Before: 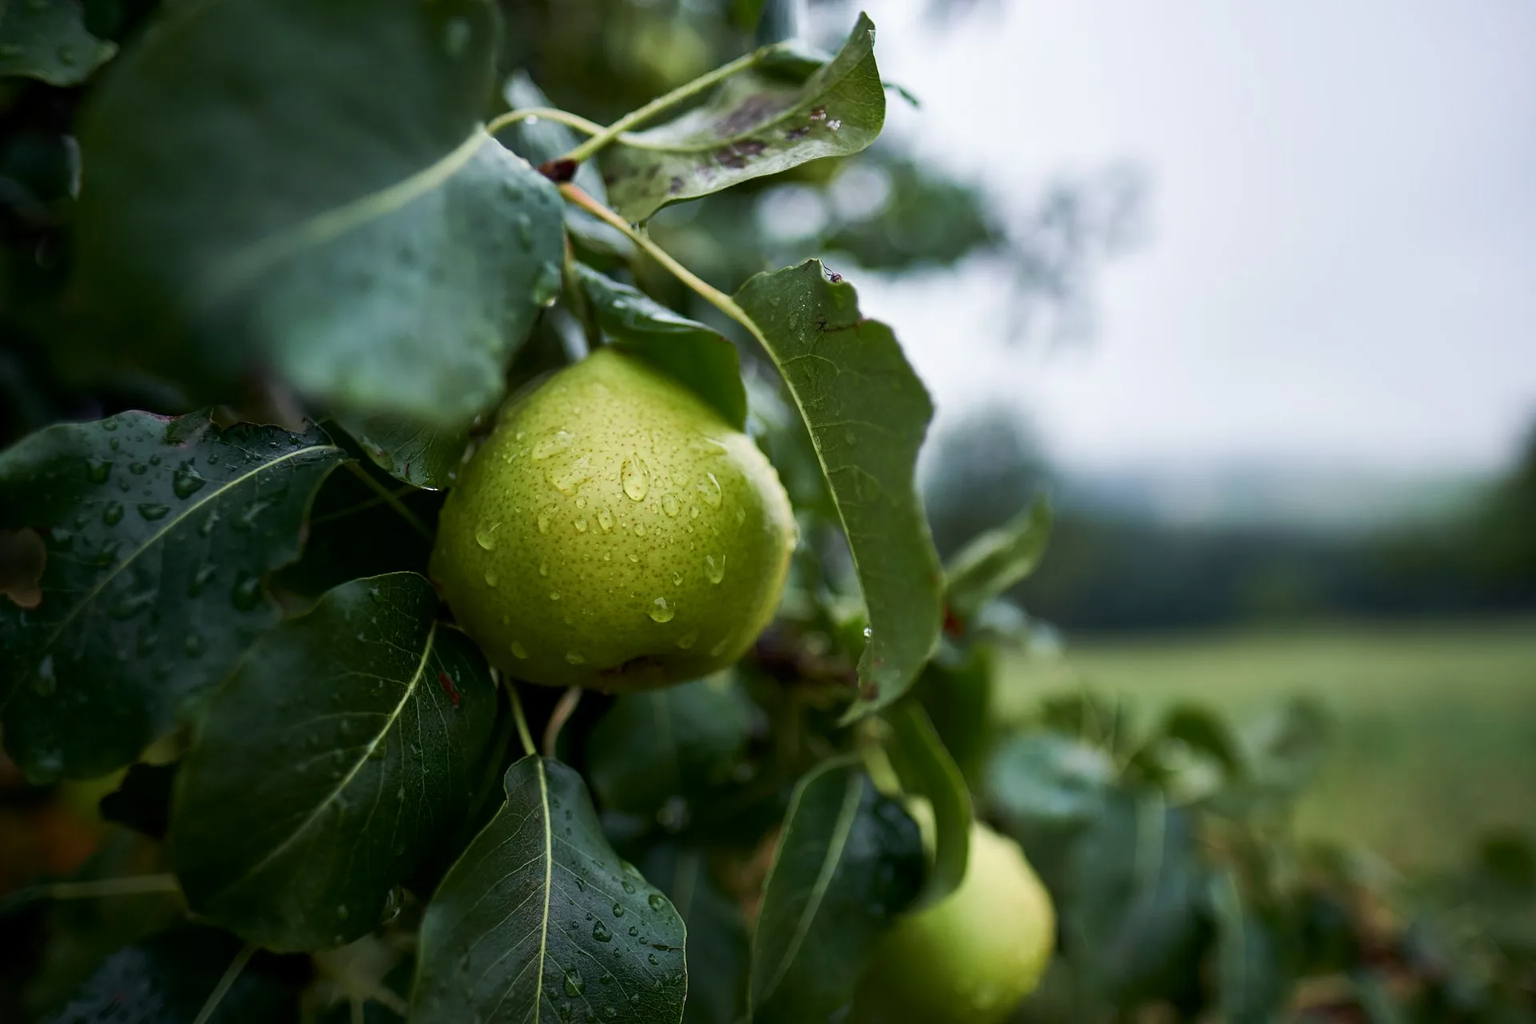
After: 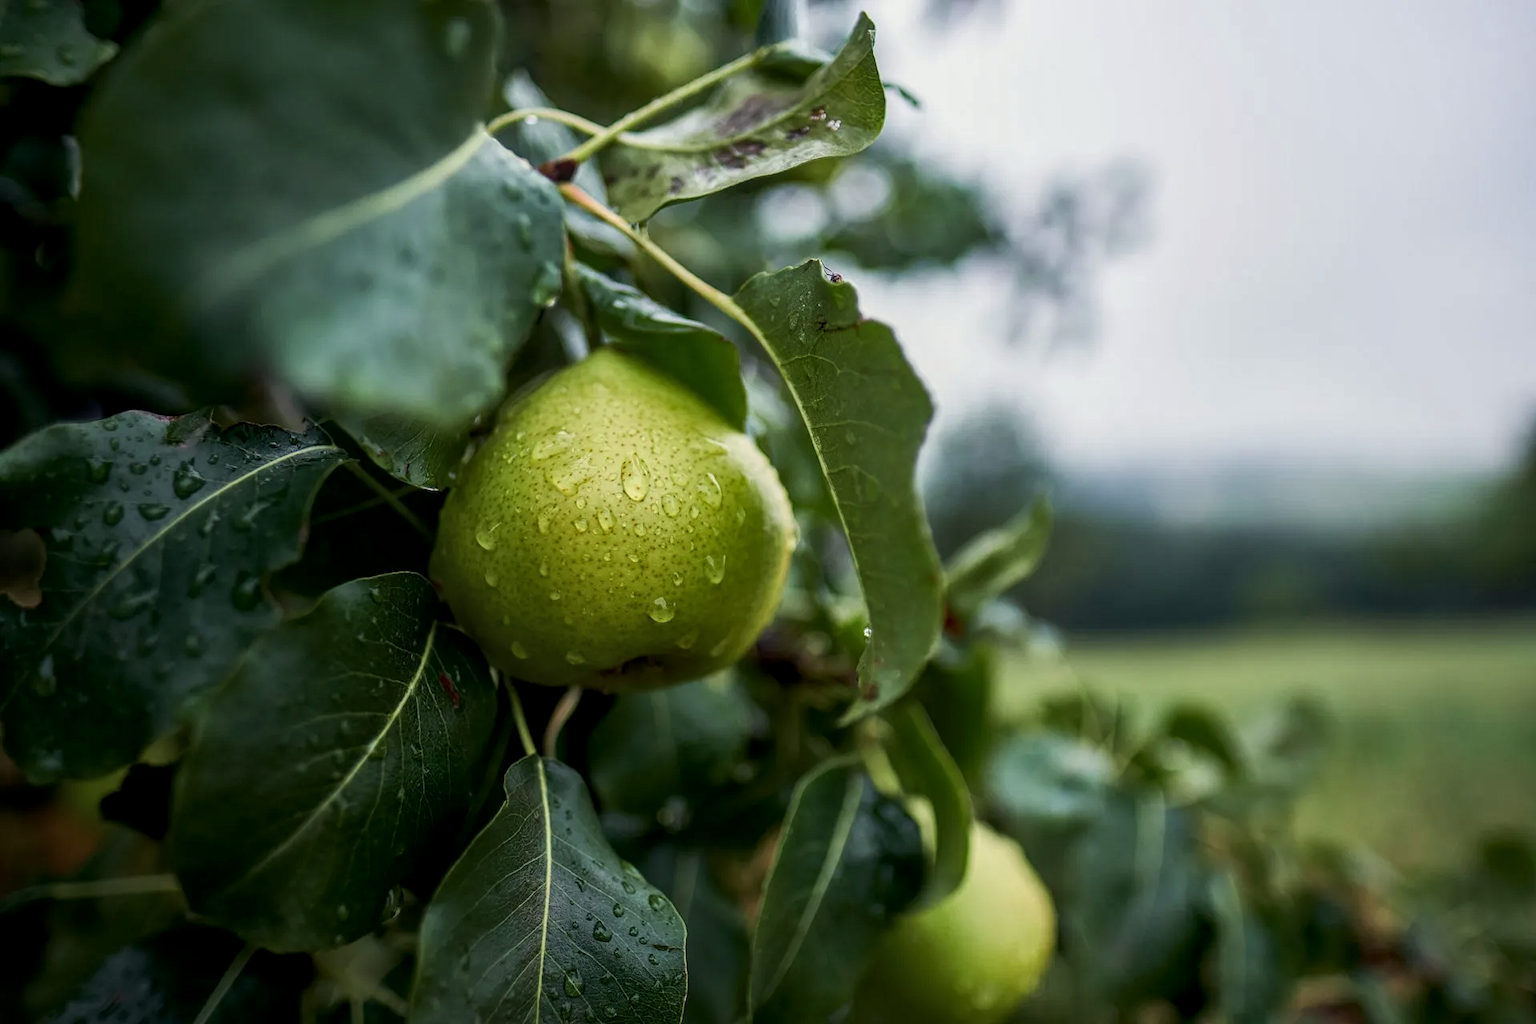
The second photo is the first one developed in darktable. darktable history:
local contrast: highlights 3%, shadows 3%, detail 134%
exposure: exposure -0.04 EV, compensate highlight preservation false
color correction: highlights b* 2.94
